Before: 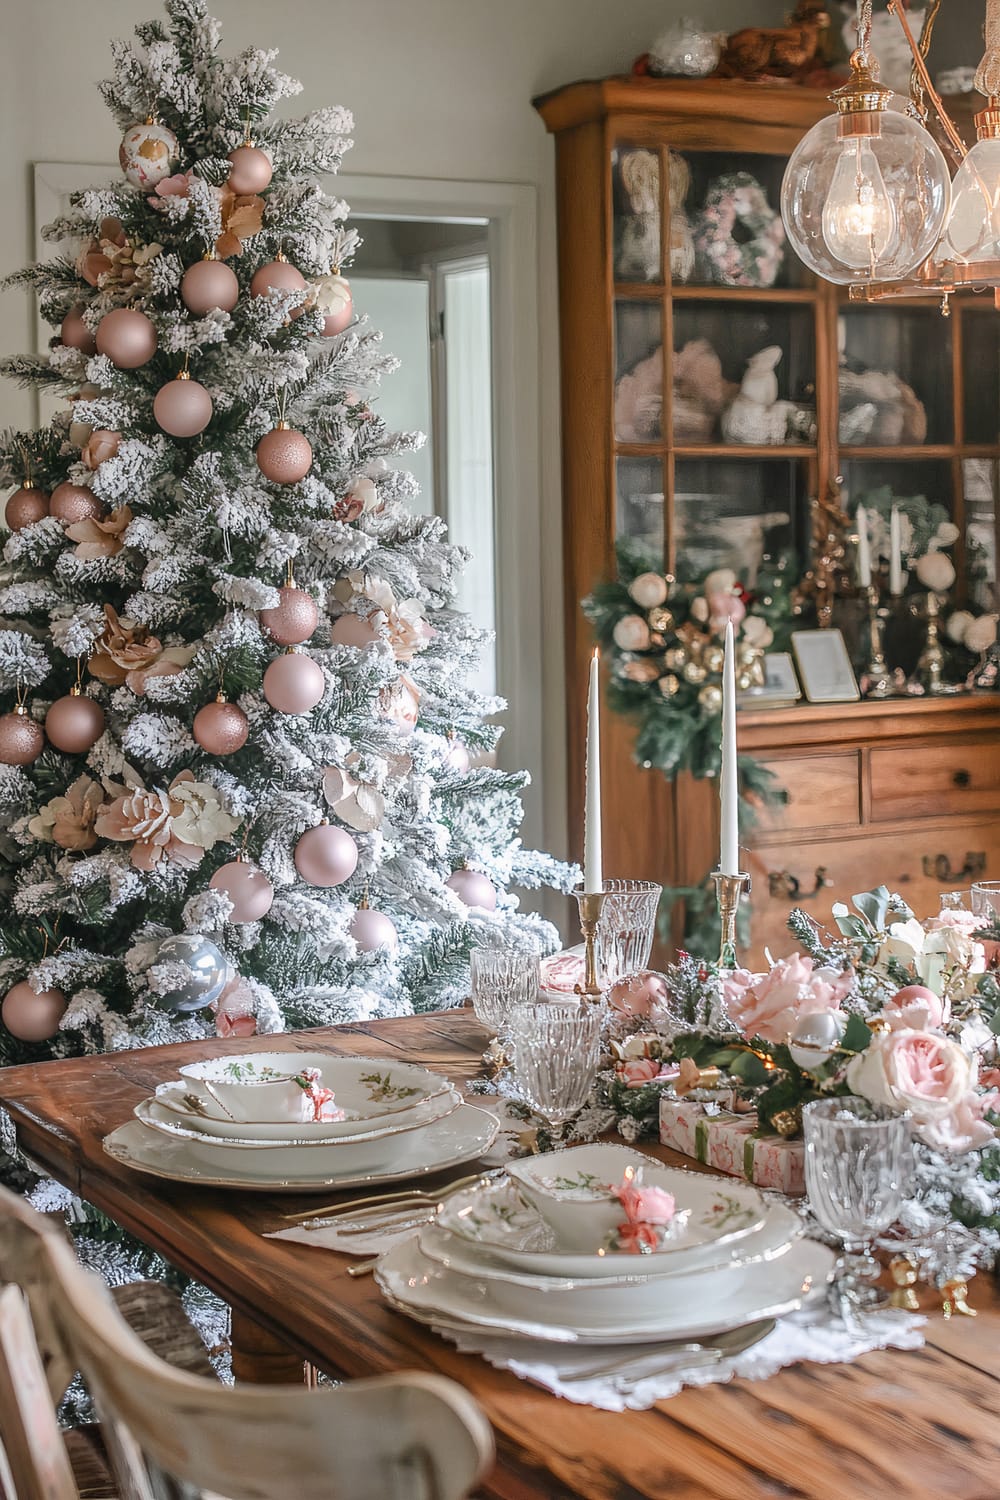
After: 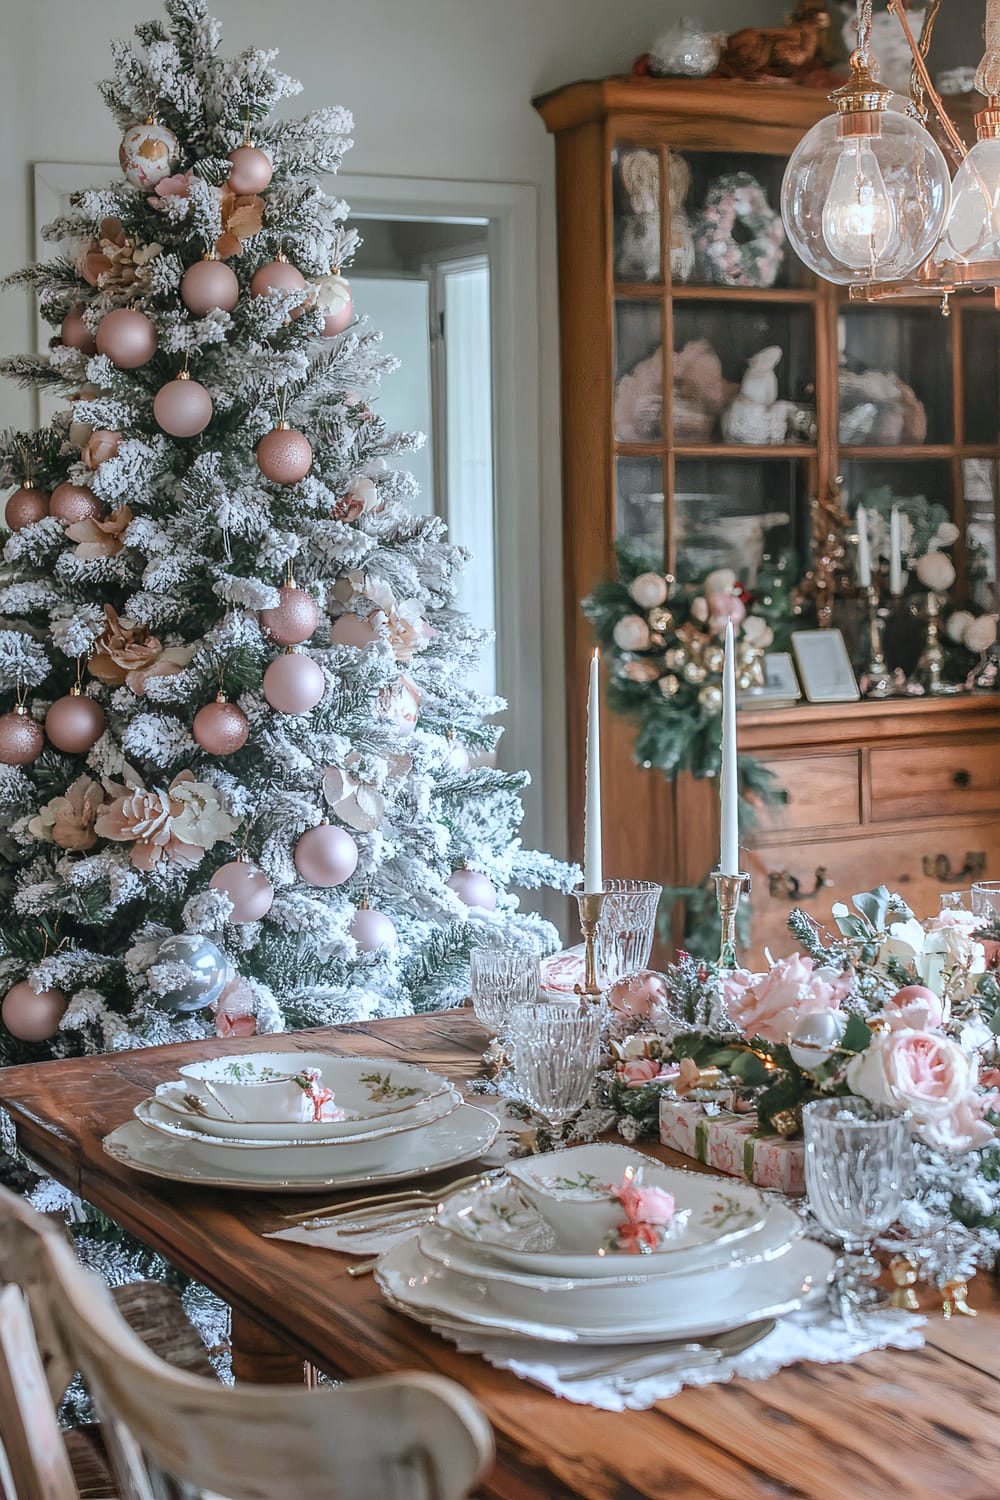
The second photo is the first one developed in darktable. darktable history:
color correction: highlights a* -4.15, highlights b* -10.97
